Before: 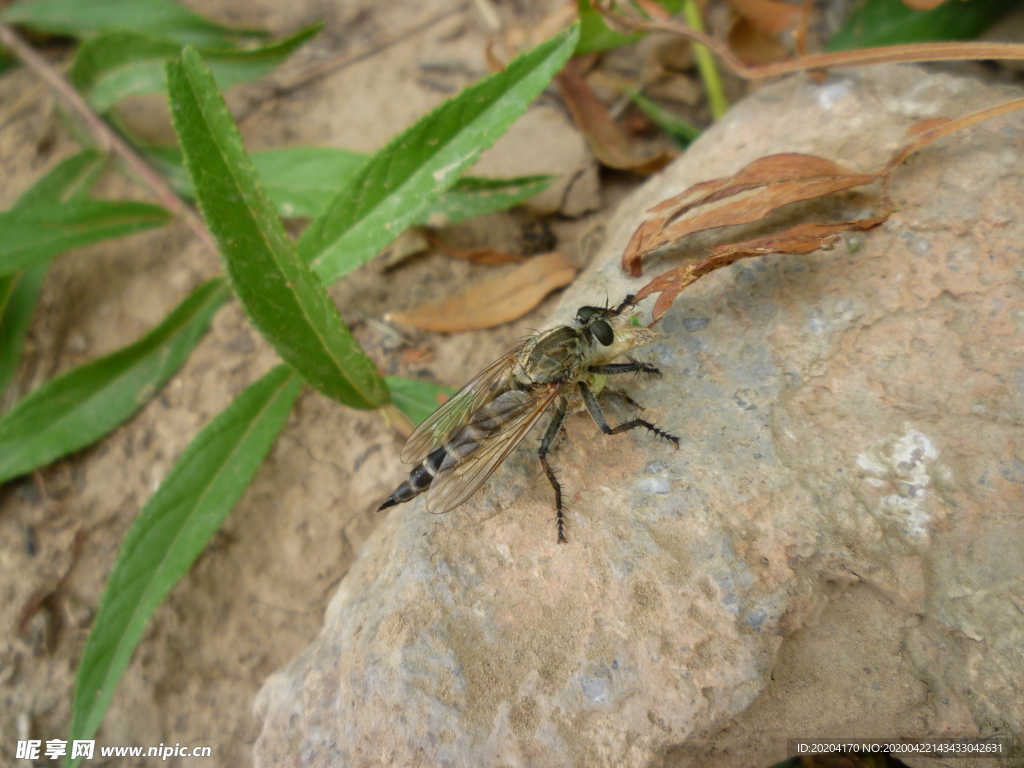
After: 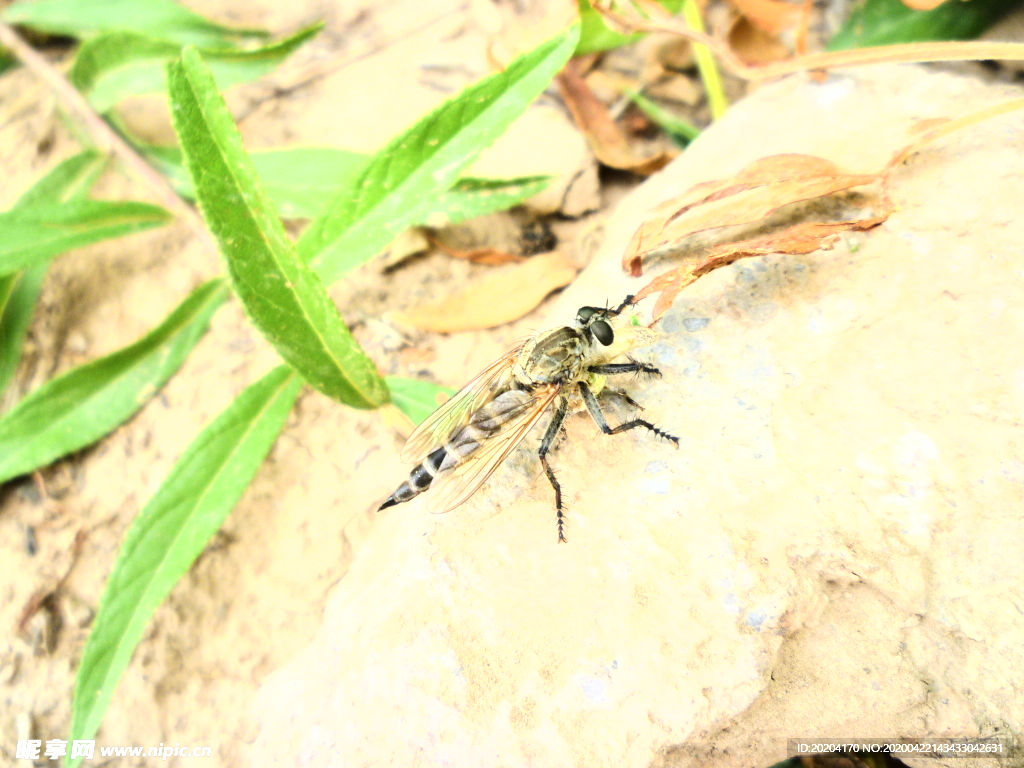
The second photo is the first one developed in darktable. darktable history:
exposure: exposure 1.144 EV, compensate highlight preservation false
tone curve: curves: ch0 [(0, 0) (0.131, 0.094) (0.326, 0.386) (0.481, 0.623) (0.593, 0.764) (0.812, 0.933) (1, 0.974)]; ch1 [(0, 0) (0.366, 0.367) (0.475, 0.453) (0.494, 0.493) (0.504, 0.497) (0.553, 0.584) (1, 1)]; ch2 [(0, 0) (0.333, 0.346) (0.375, 0.375) (0.424, 0.43) (0.476, 0.492) (0.502, 0.503) (0.533, 0.556) (0.566, 0.599) (0.614, 0.653) (1, 1)]
contrast brightness saturation: saturation -0.047
shadows and highlights: shadows -8.18, white point adjustment 1.58, highlights 9.4
